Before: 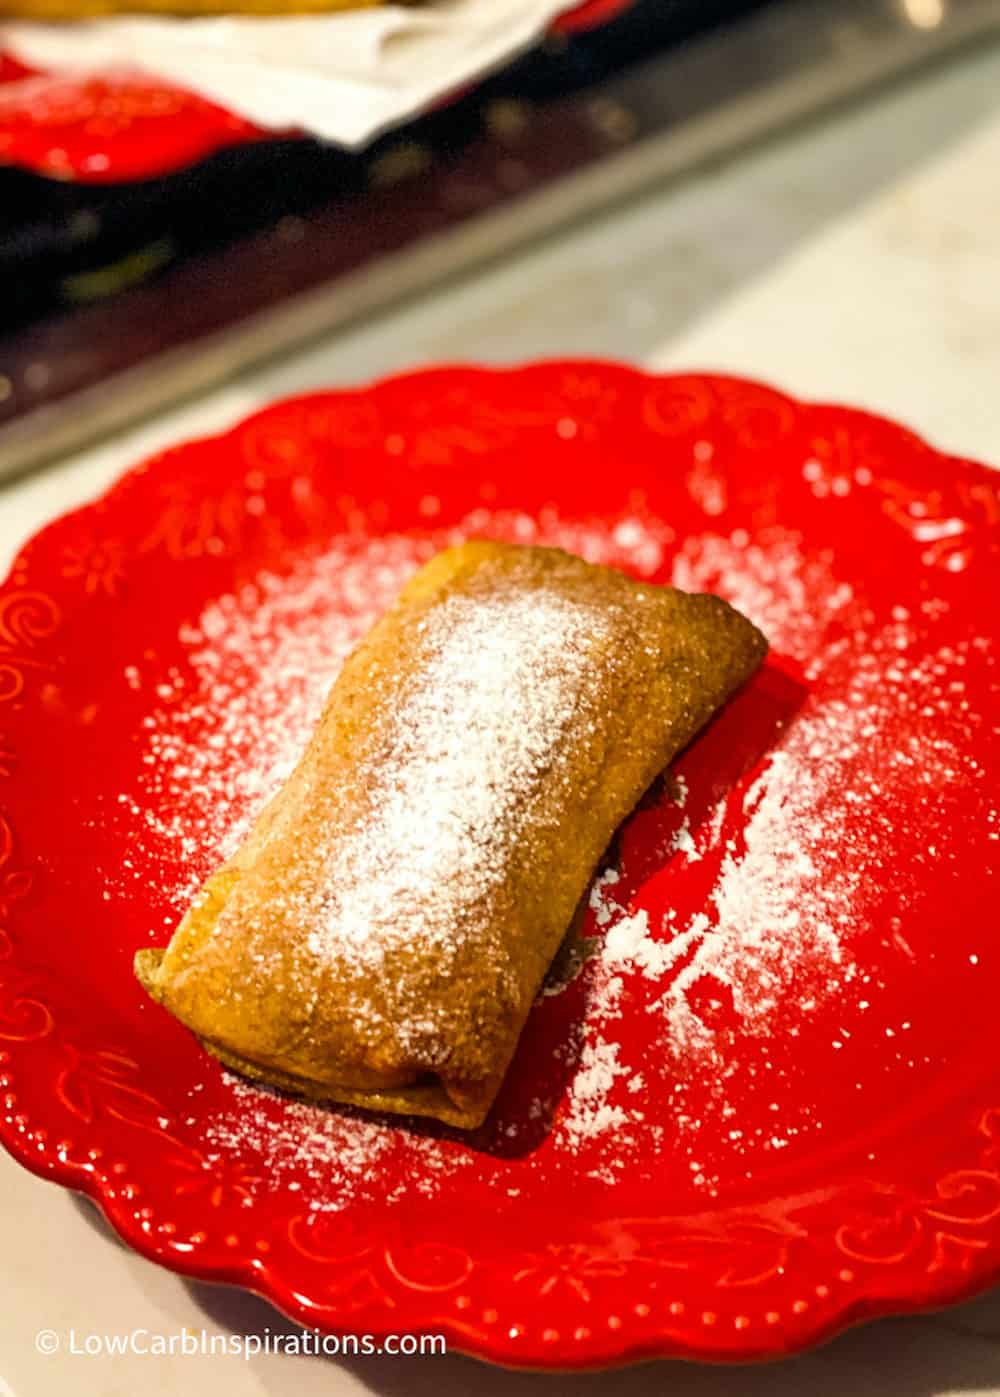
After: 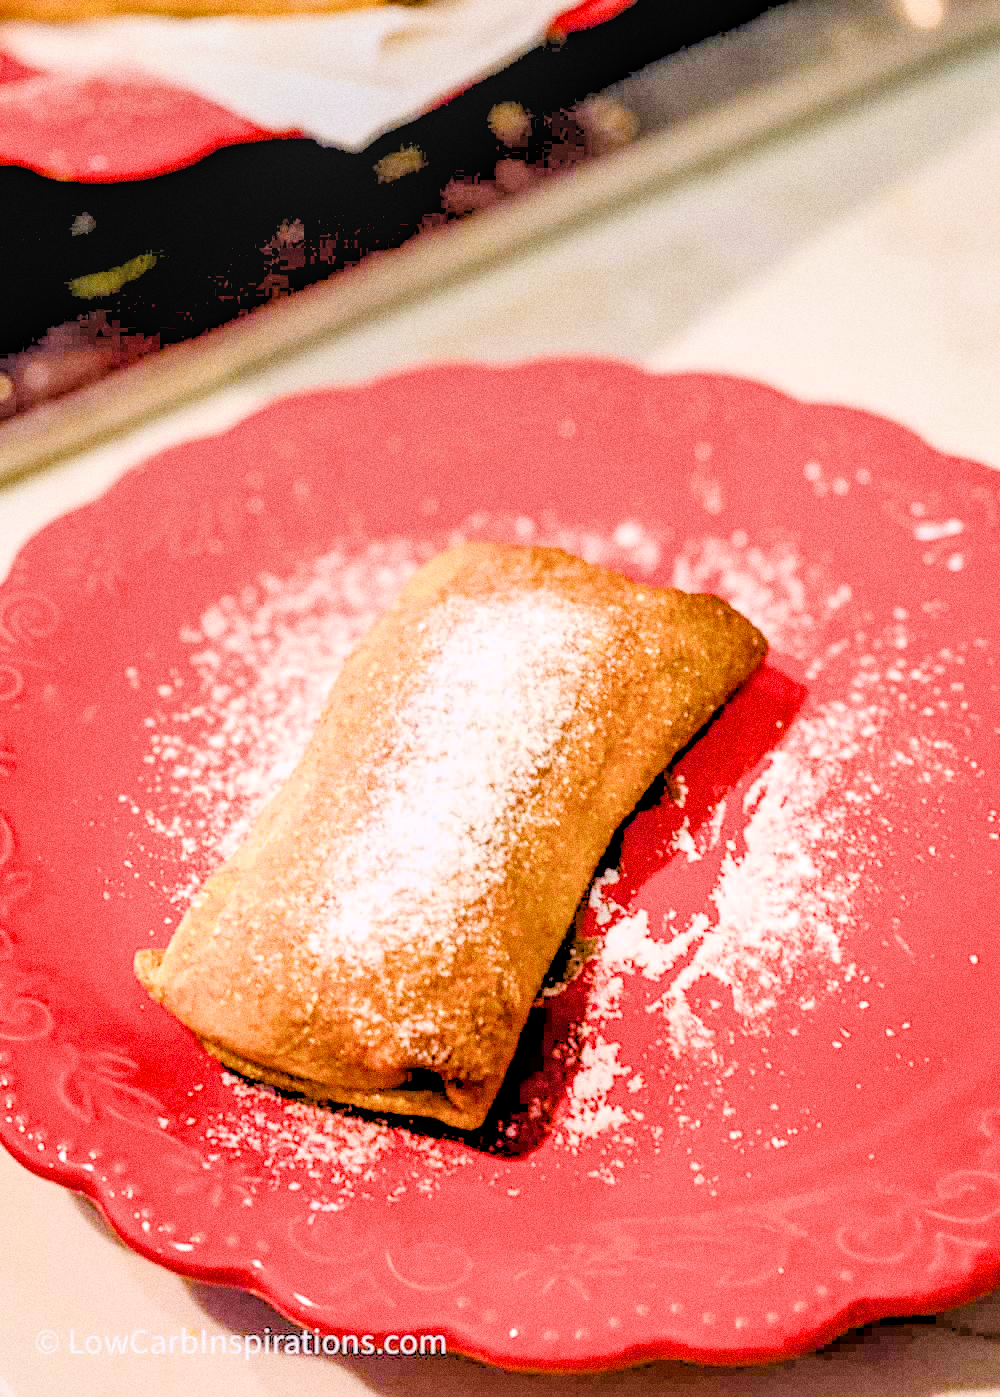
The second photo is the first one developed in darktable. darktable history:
color balance rgb: perceptual saturation grading › global saturation 20%, perceptual saturation grading › highlights -25%, perceptual saturation grading › shadows 25%
grain: coarseness 0.09 ISO, strength 40%
exposure: black level correction 0, exposure 0.877 EV, compensate exposure bias true, compensate highlight preservation false
shadows and highlights: shadows 62.66, white point adjustment 0.37, highlights -34.44, compress 83.82%
local contrast: on, module defaults
filmic rgb: black relative exposure -8.15 EV, white relative exposure 3.76 EV, hardness 4.46
white balance: red 1.05, blue 1.072
rgb levels: levels [[0.027, 0.429, 0.996], [0, 0.5, 1], [0, 0.5, 1]]
